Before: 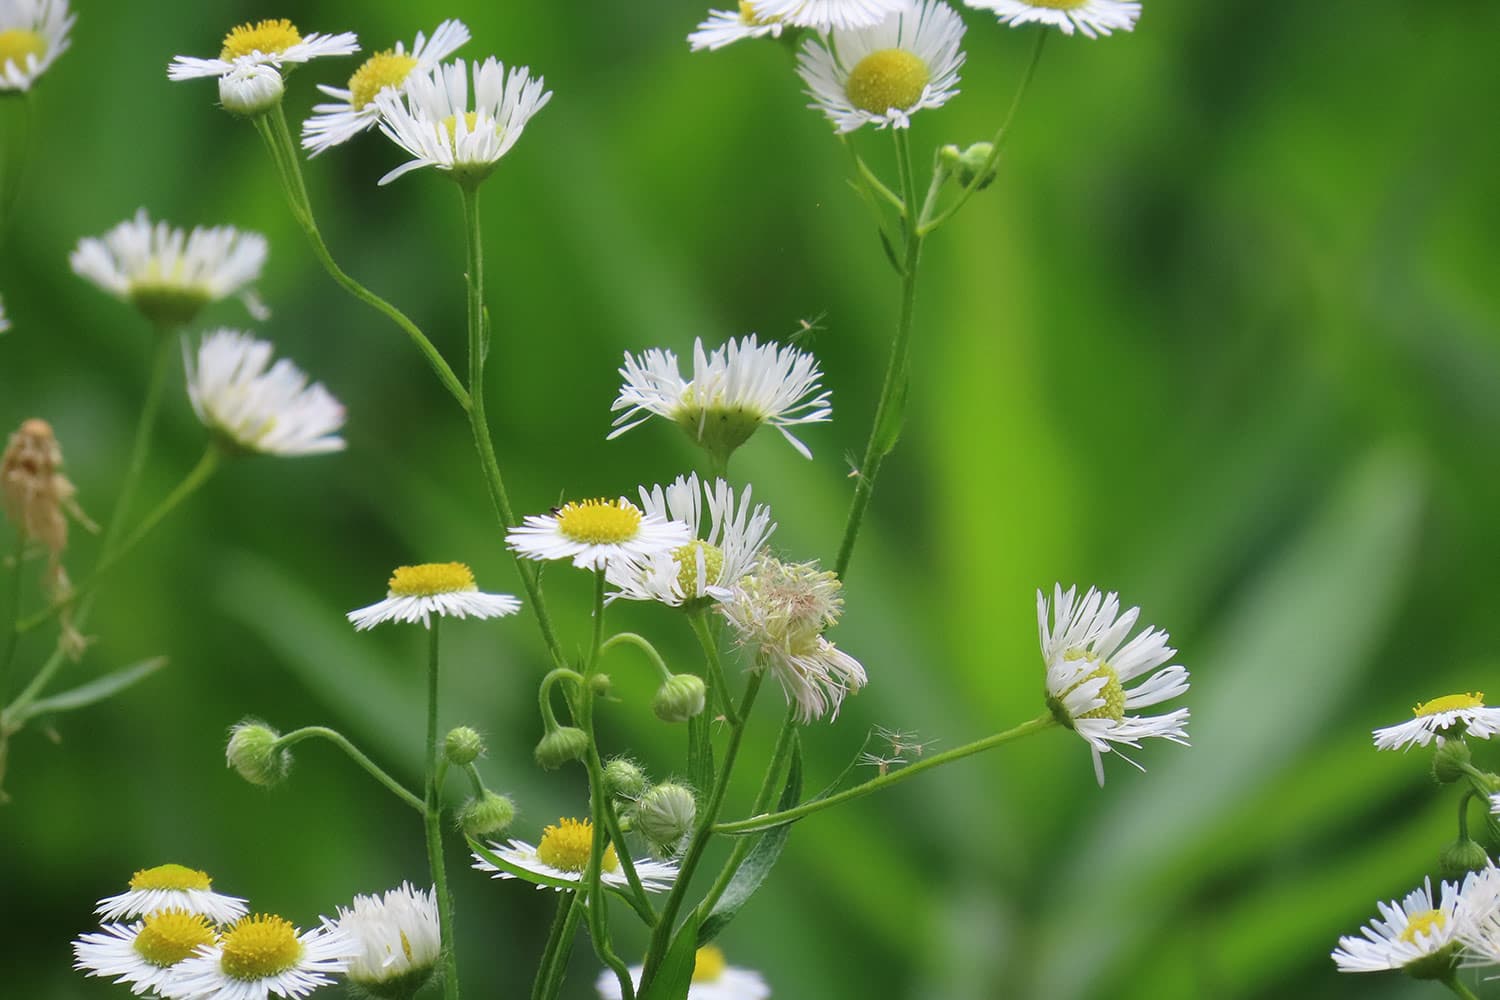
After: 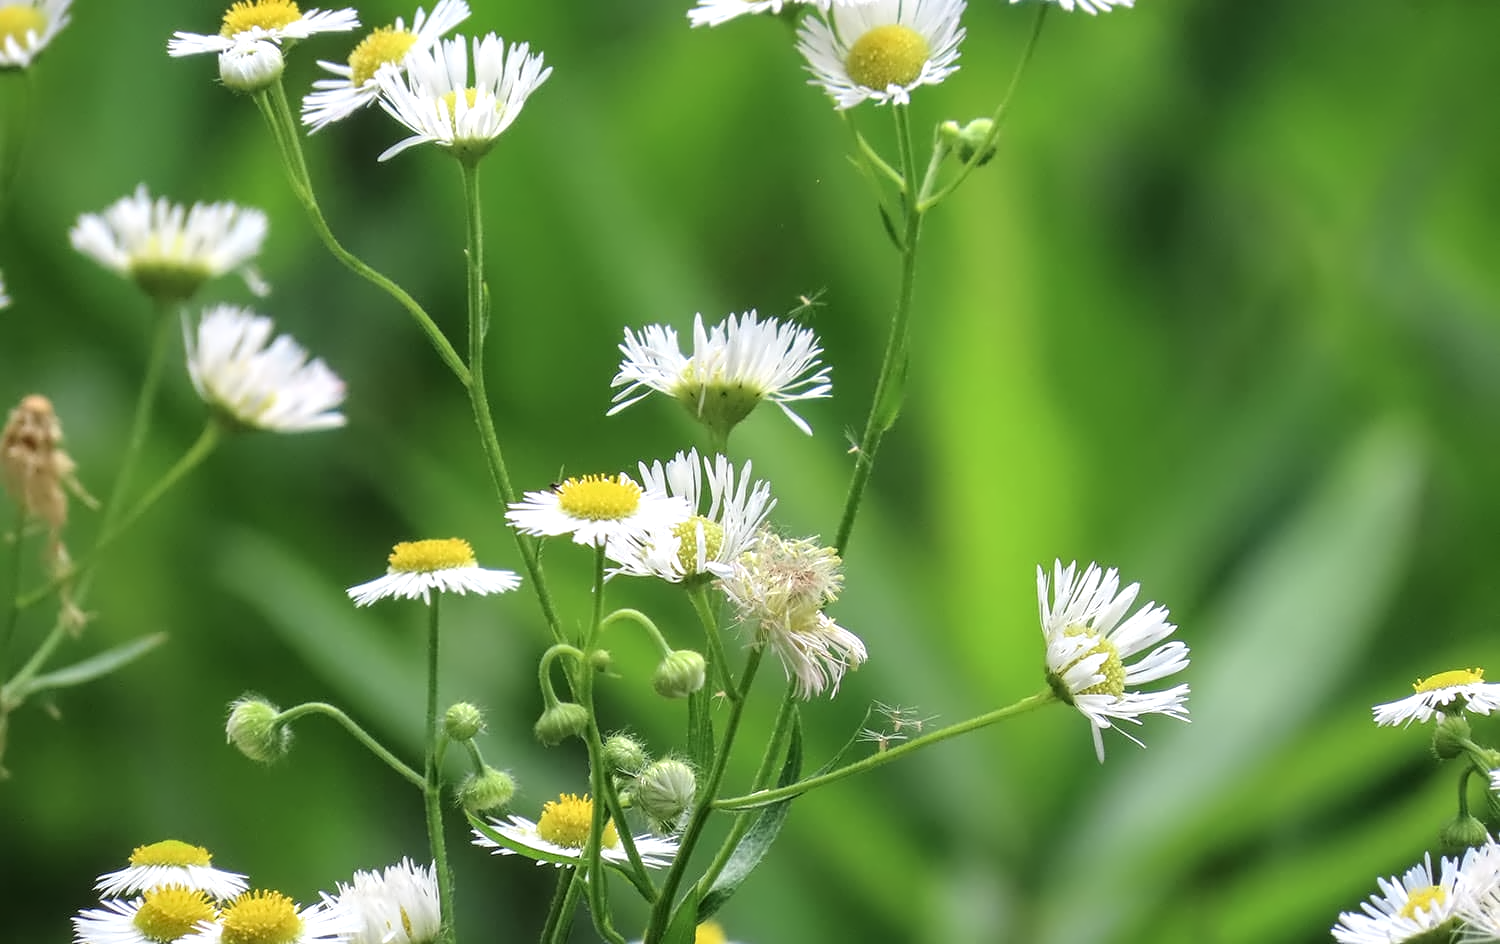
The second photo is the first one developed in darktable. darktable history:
tone equalizer: -8 EV -0.383 EV, -7 EV -0.386 EV, -6 EV -0.343 EV, -5 EV -0.208 EV, -3 EV 0.216 EV, -2 EV 0.318 EV, -1 EV 0.413 EV, +0 EV 0.406 EV, mask exposure compensation -0.505 EV
contrast brightness saturation: saturation -0.05
base curve: curves: ch0 [(0, 0) (0.472, 0.508) (1, 1)]
local contrast: detail 117%
contrast equalizer: y [[0.5, 0.542, 0.583, 0.625, 0.667, 0.708], [0.5 ×6], [0.5 ×6], [0, 0.033, 0.067, 0.1, 0.133, 0.167], [0, 0.05, 0.1, 0.15, 0.2, 0.25]], mix 0.305
crop and rotate: top 2.415%, bottom 3.171%
